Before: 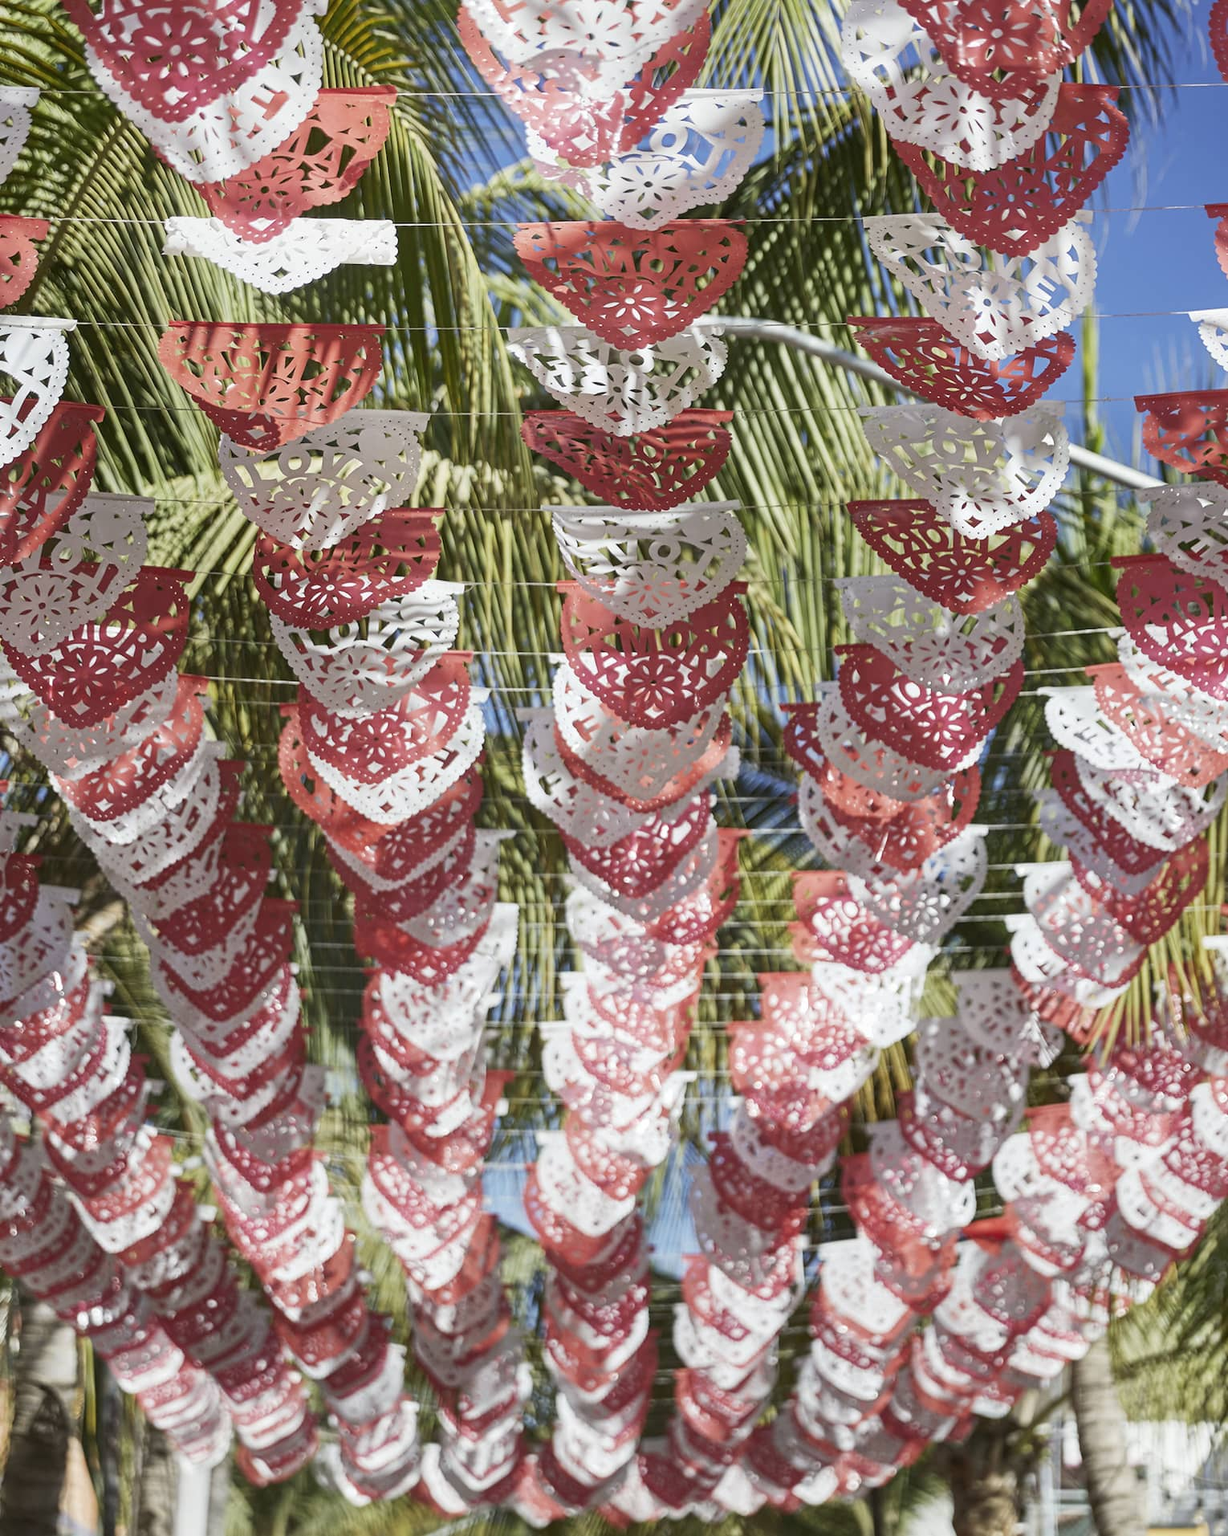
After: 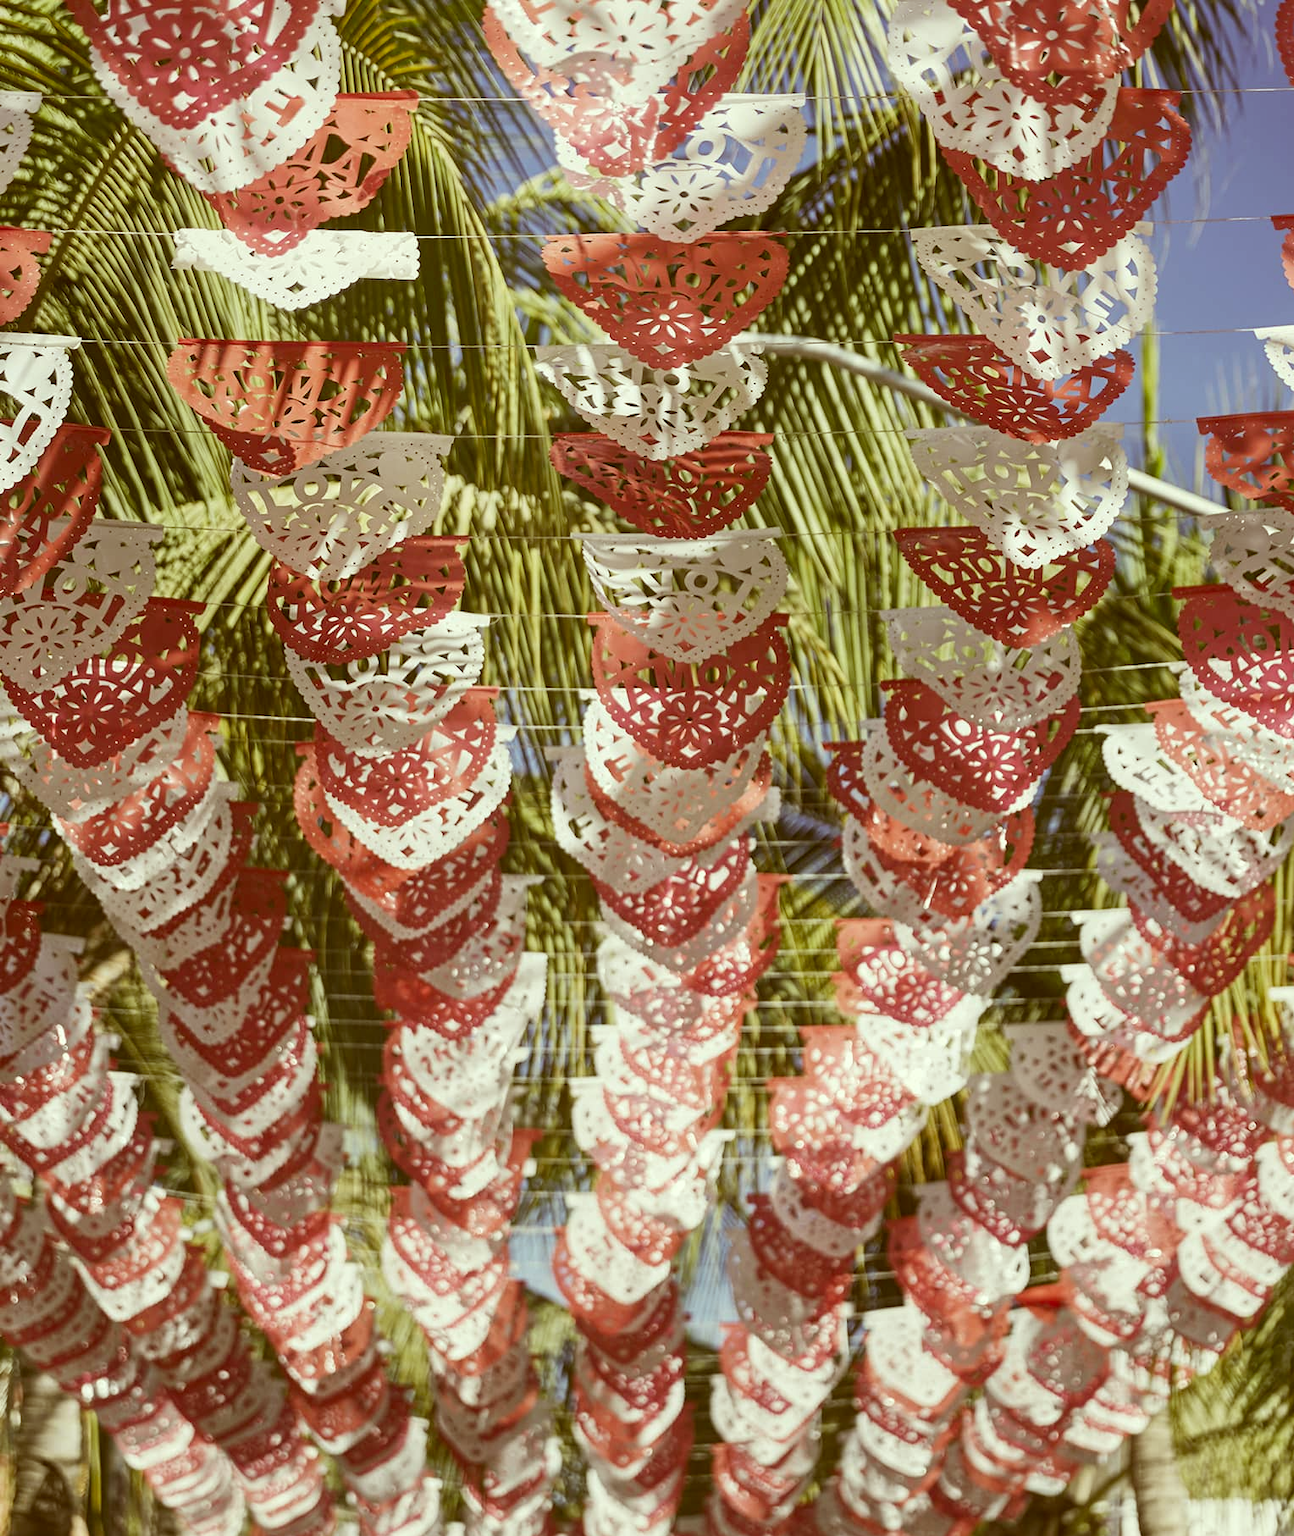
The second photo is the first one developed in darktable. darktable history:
crop and rotate: top 0.012%, bottom 5.132%
color correction: highlights a* -6.08, highlights b* 9.4, shadows a* 10.92, shadows b* 23.42
